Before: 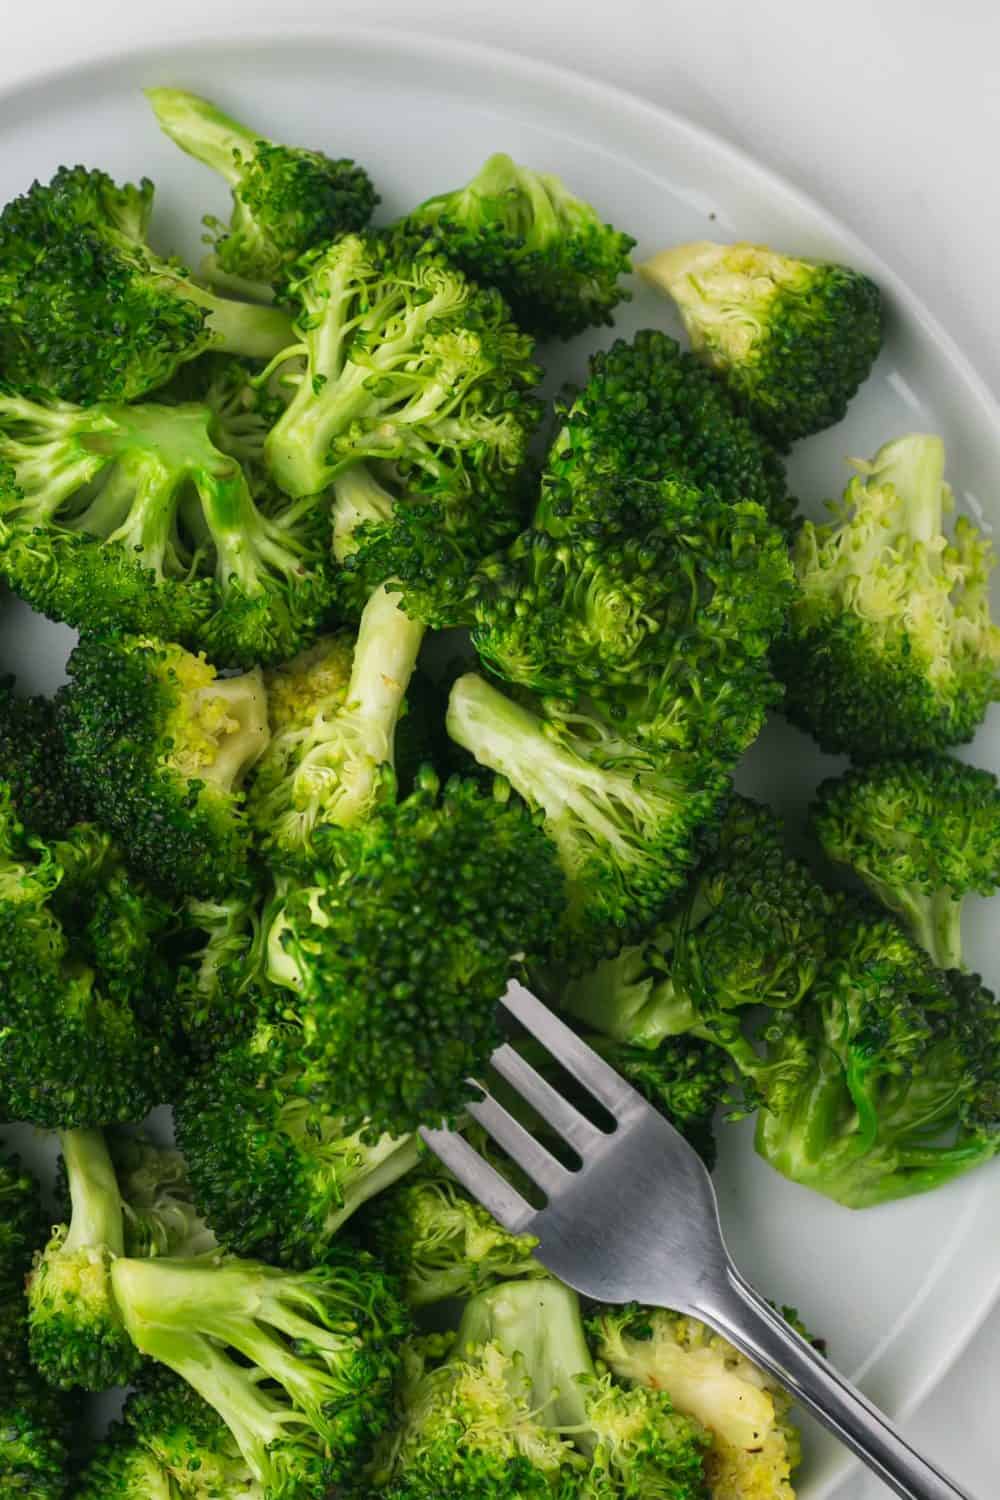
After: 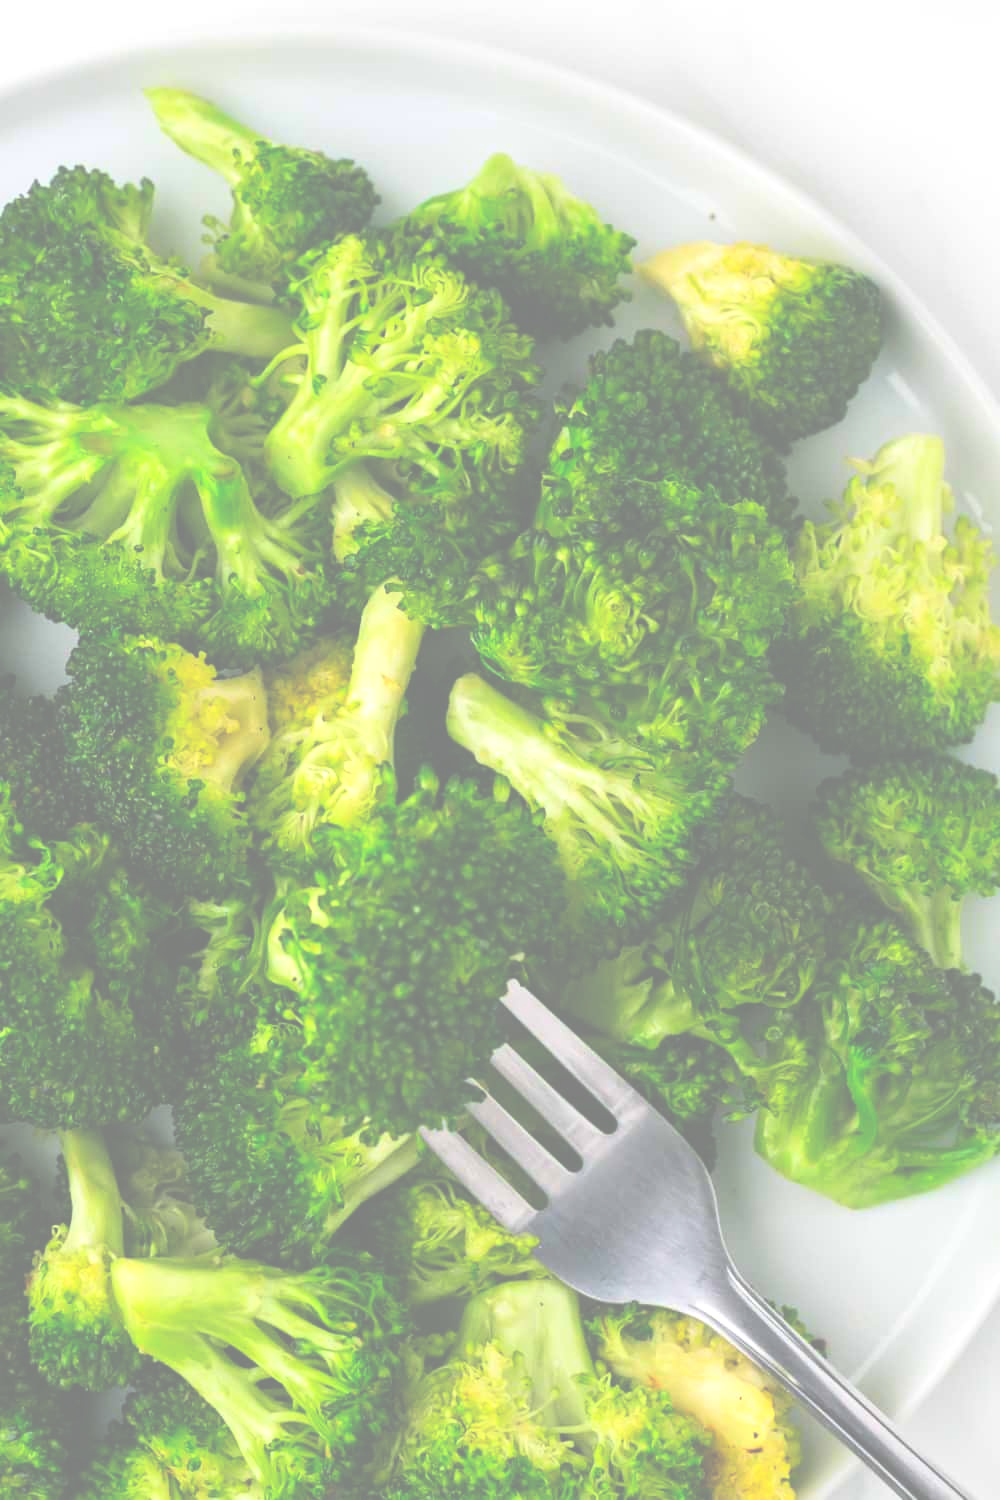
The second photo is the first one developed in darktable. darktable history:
contrast brightness saturation: contrast 0.1, brightness 0.315, saturation 0.143
exposure: black level correction -0.071, exposure 0.502 EV, compensate highlight preservation false
